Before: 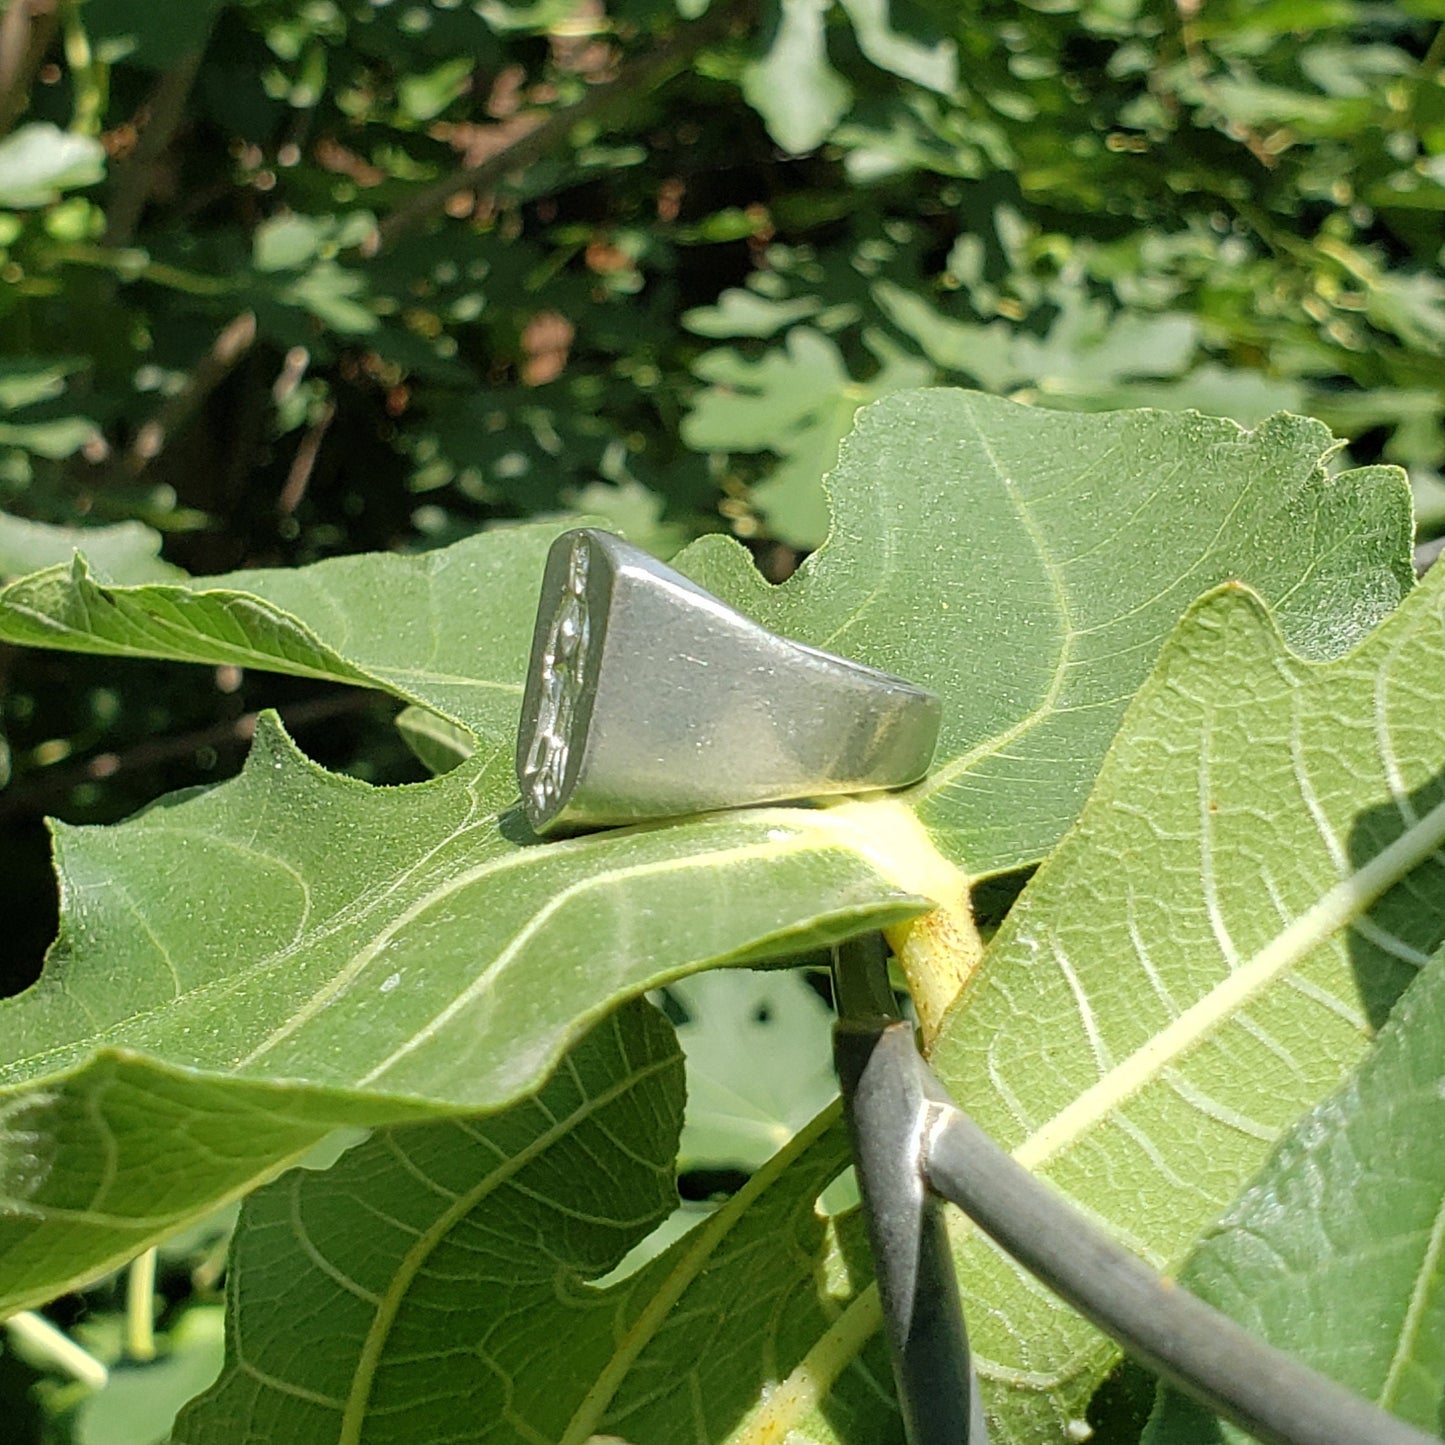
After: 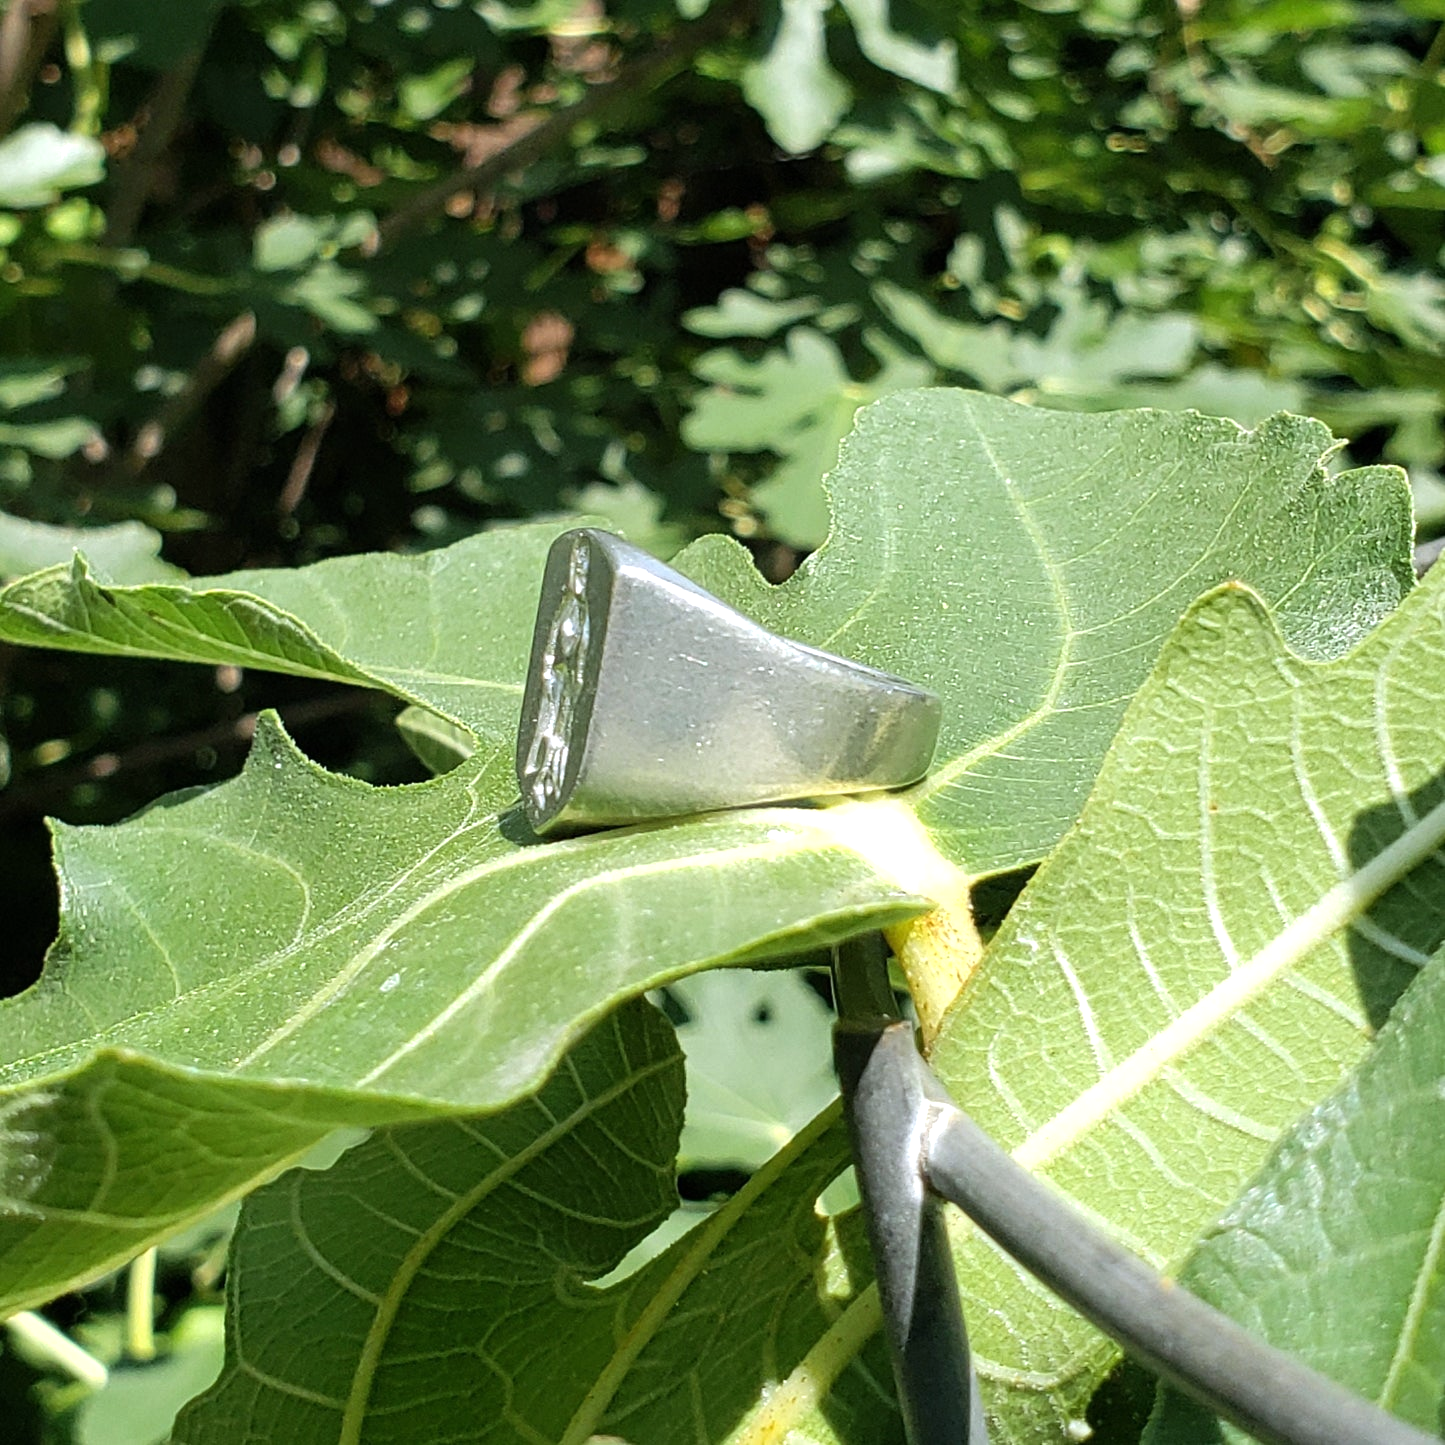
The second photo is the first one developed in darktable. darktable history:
white balance: red 0.984, blue 1.059
tone equalizer: -8 EV -0.417 EV, -7 EV -0.389 EV, -6 EV -0.333 EV, -5 EV -0.222 EV, -3 EV 0.222 EV, -2 EV 0.333 EV, -1 EV 0.389 EV, +0 EV 0.417 EV, edges refinement/feathering 500, mask exposure compensation -1.57 EV, preserve details no
